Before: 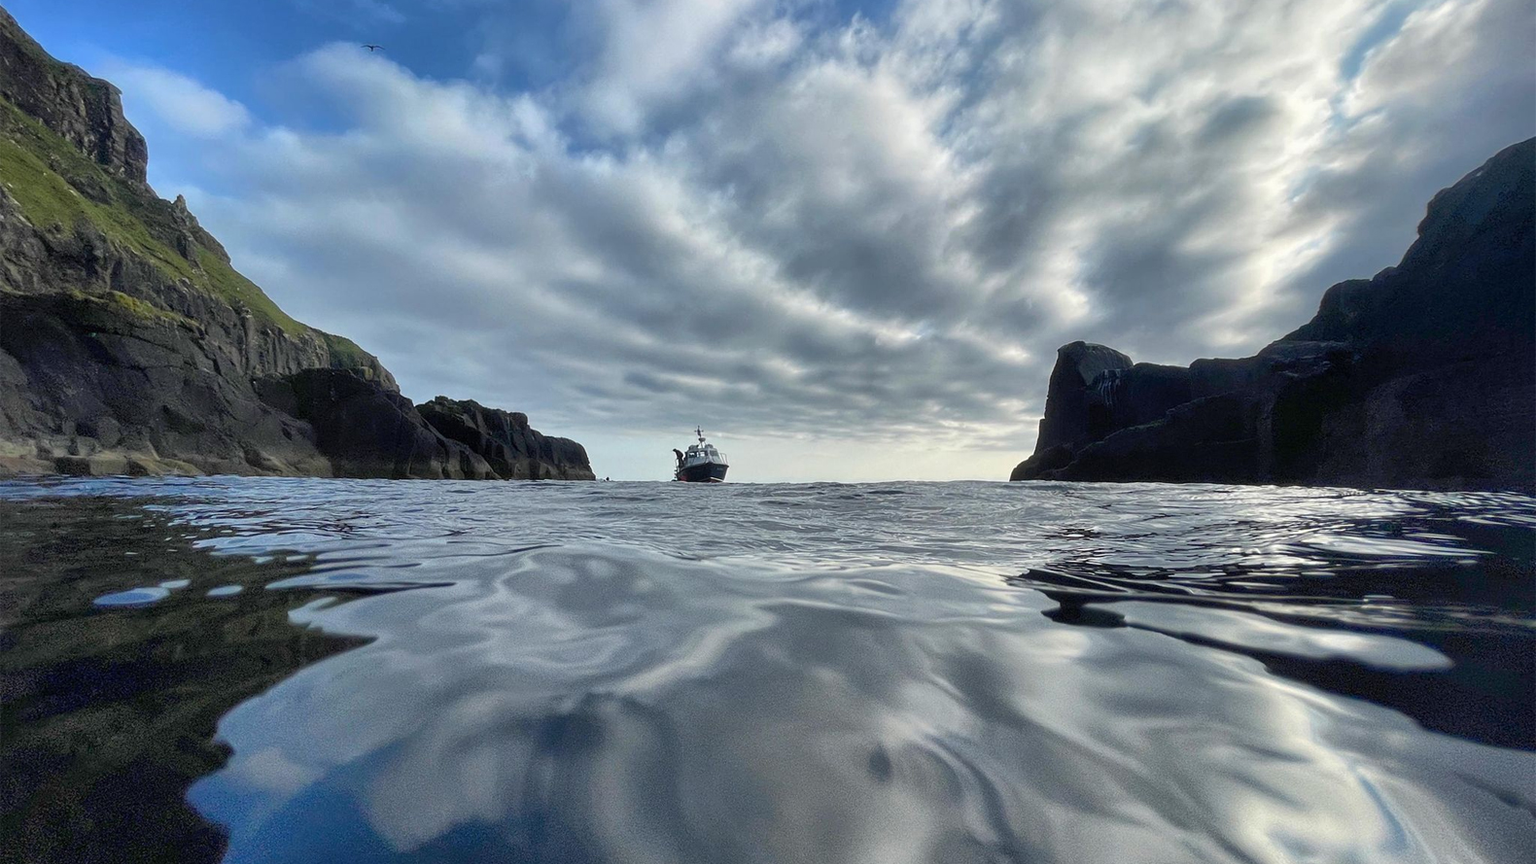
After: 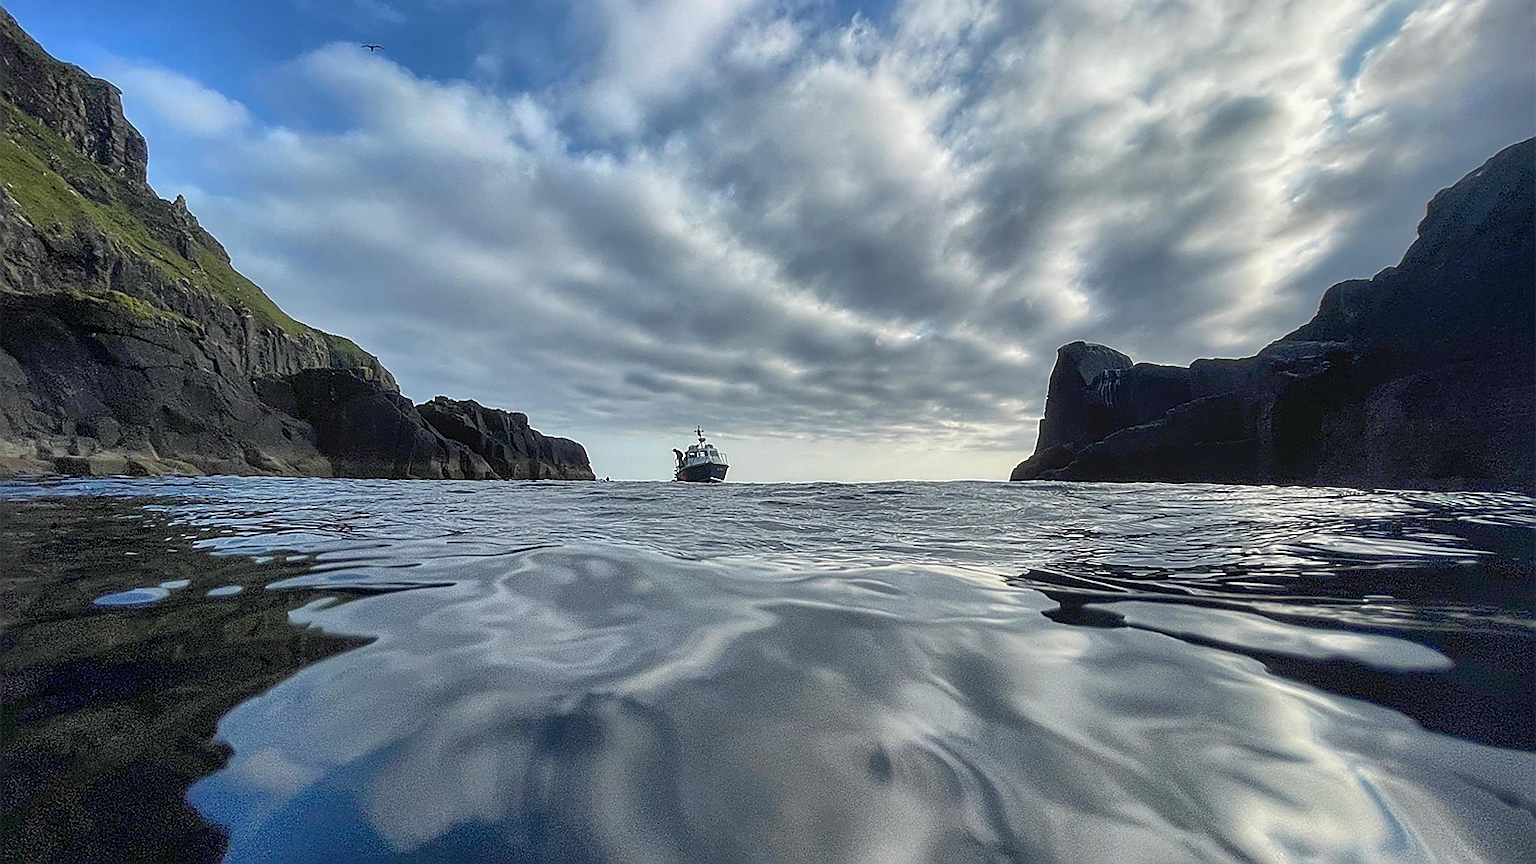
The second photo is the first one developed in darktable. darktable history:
local contrast: detail 110%
sharpen: radius 1.4, amount 1.25, threshold 0.7
